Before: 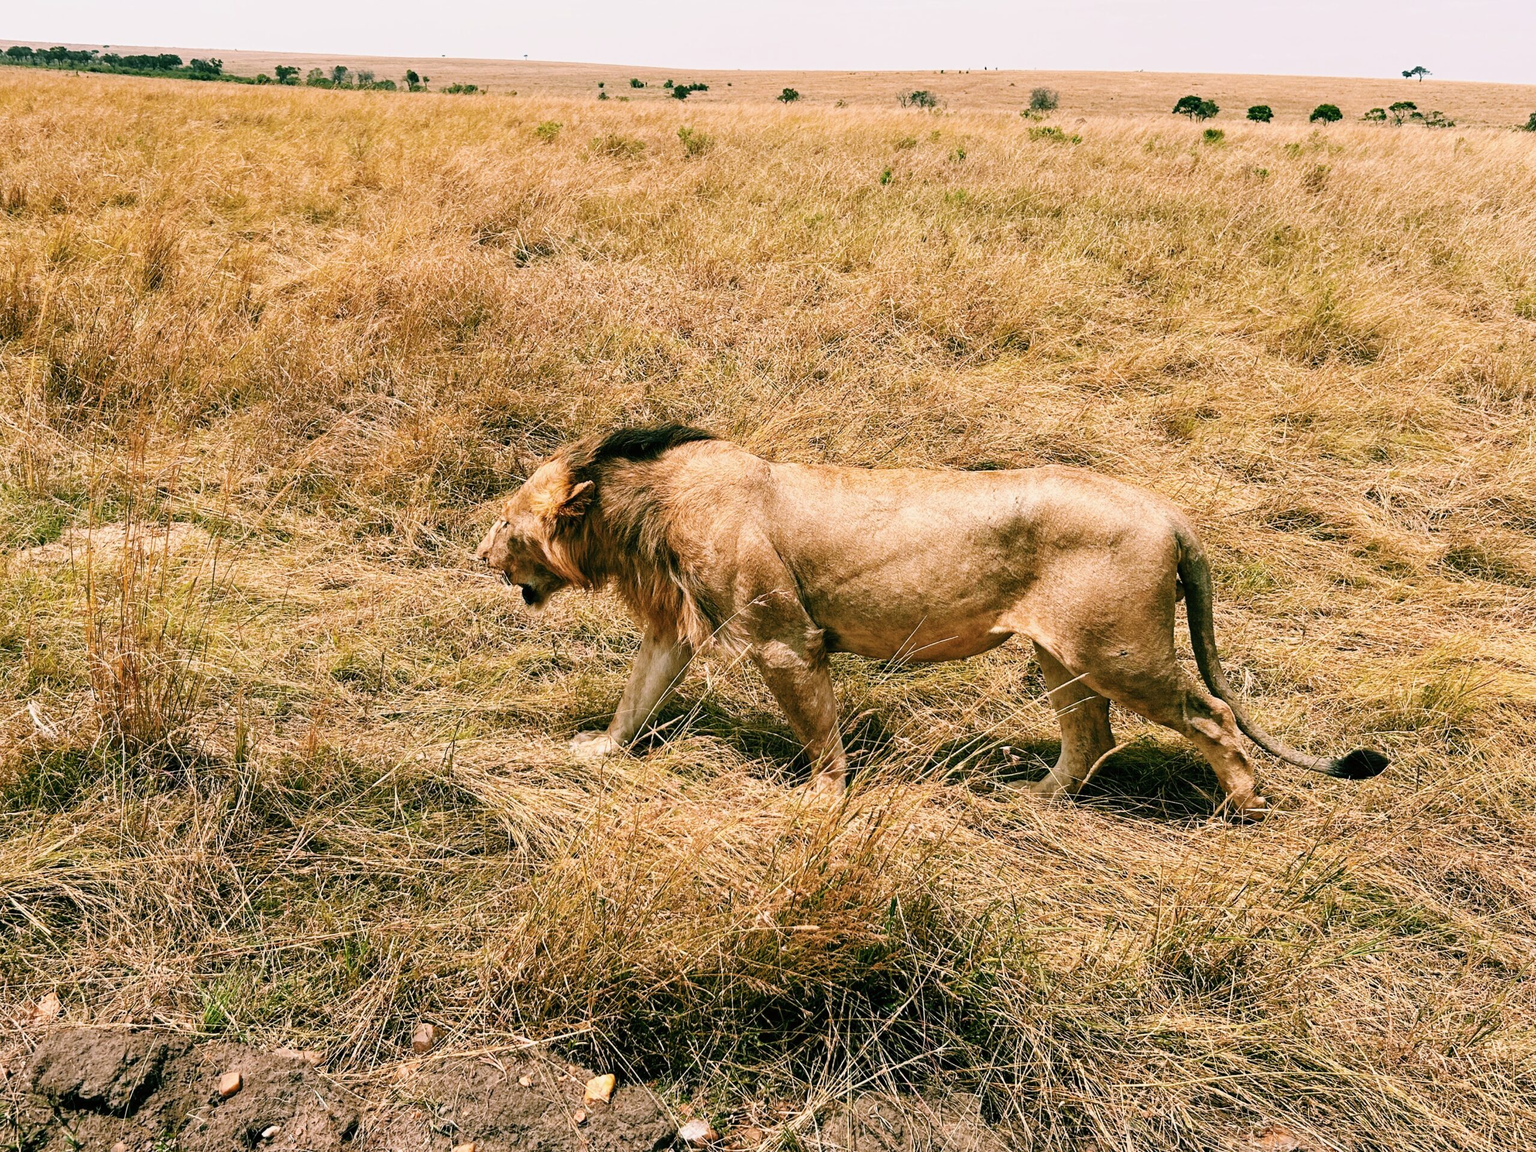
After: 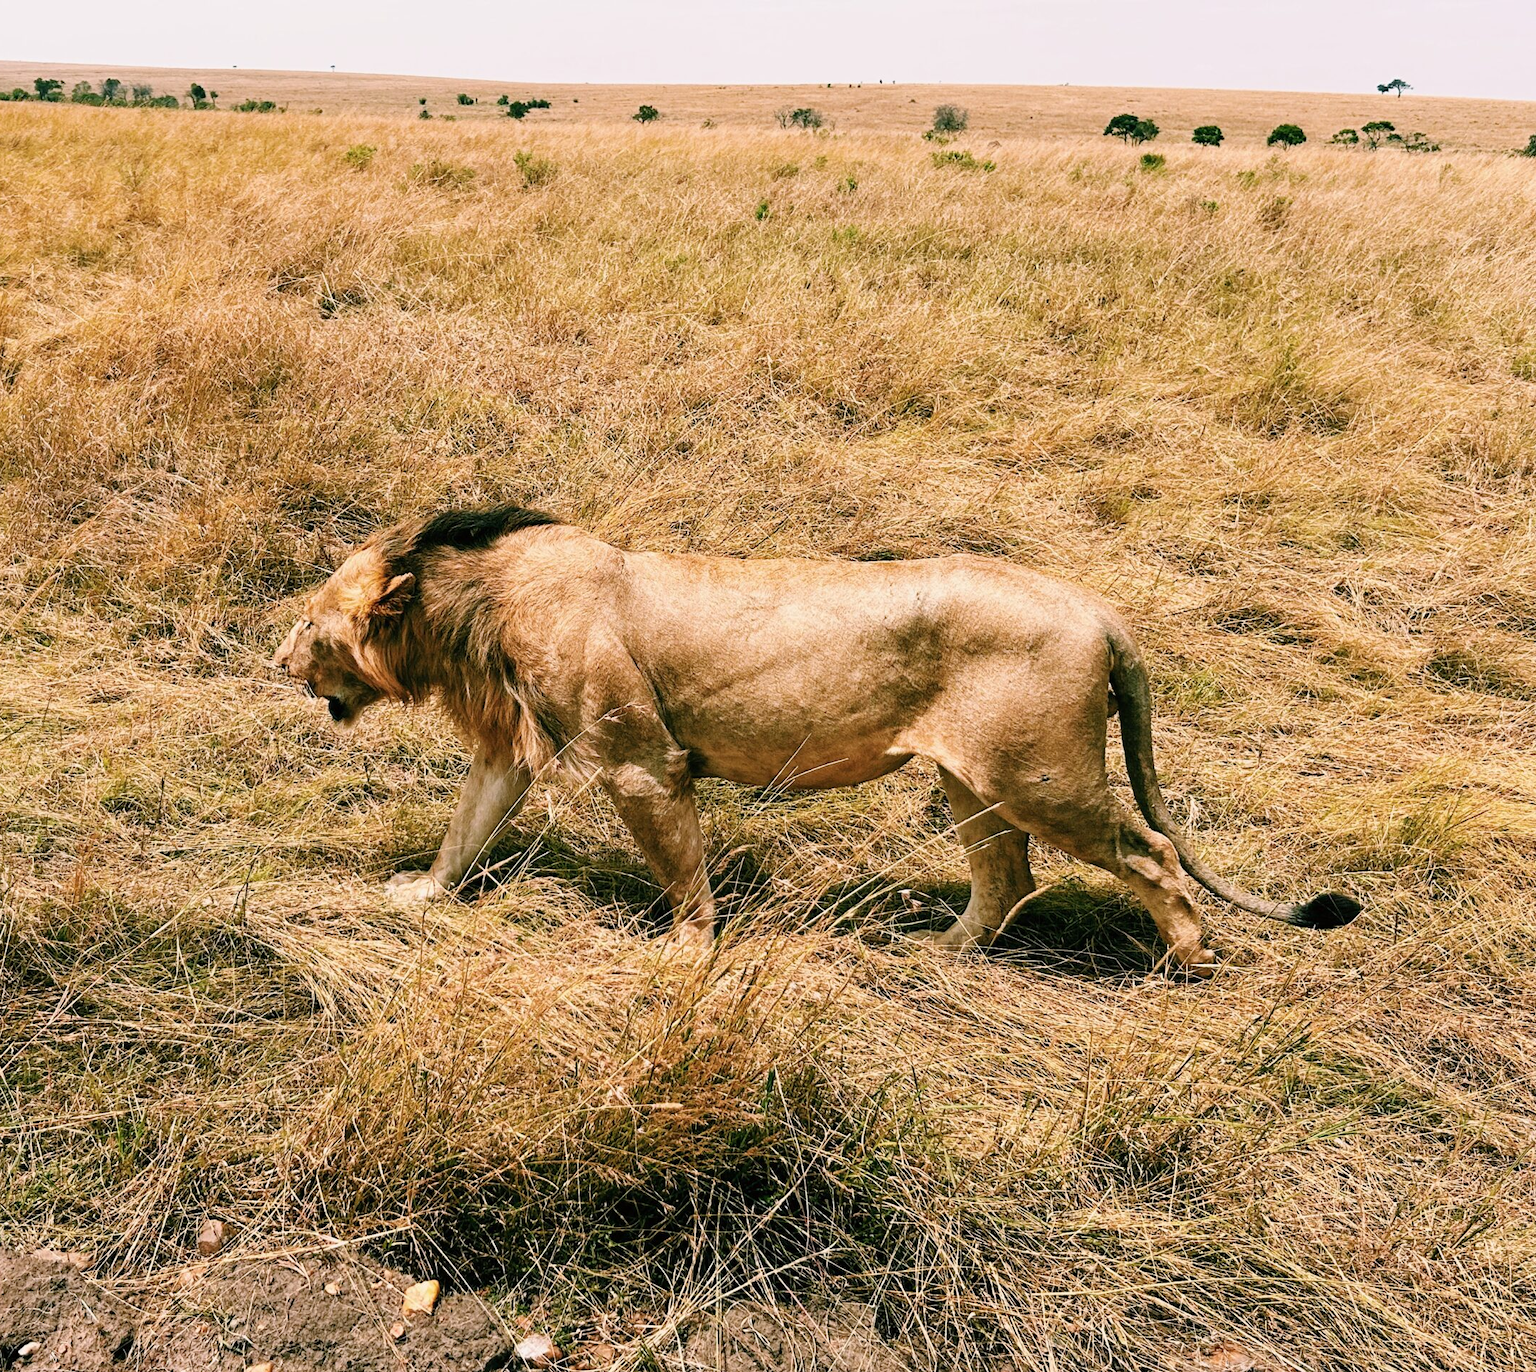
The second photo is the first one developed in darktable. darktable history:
crop: left 16.076%
